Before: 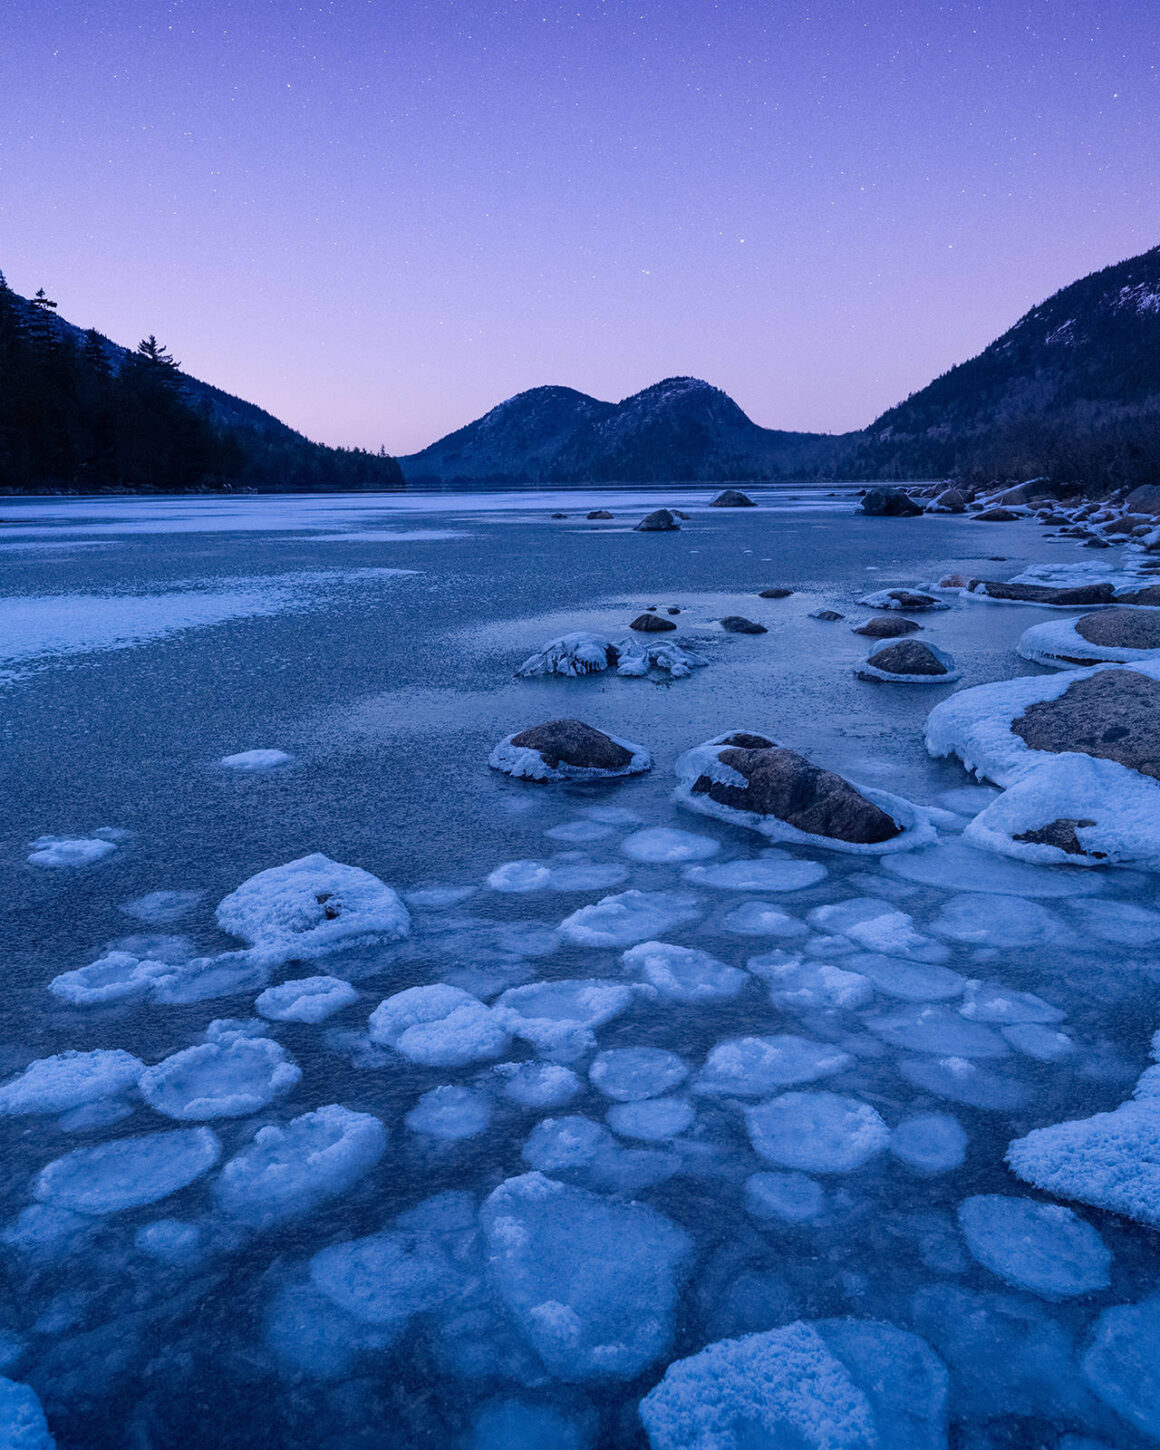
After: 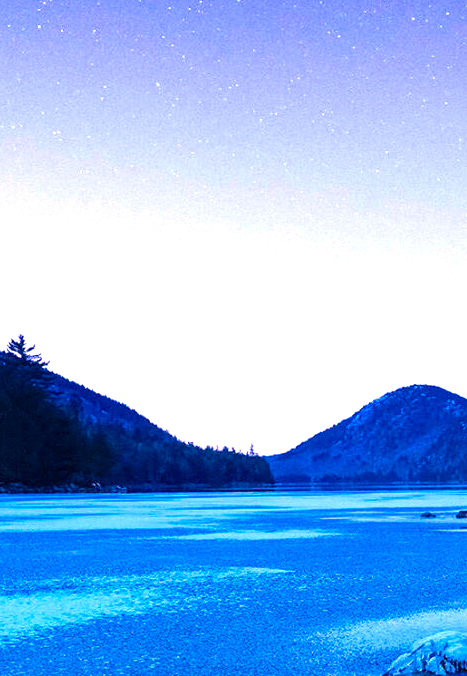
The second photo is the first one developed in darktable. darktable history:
color balance rgb: linear chroma grading › global chroma 13.42%, perceptual saturation grading › global saturation 36.093%, contrast 5.223%
exposure: black level correction 0, exposure 1.384 EV, compensate highlight preservation false
crop and rotate: left 11.311%, top 0.076%, right 48.396%, bottom 53.234%
